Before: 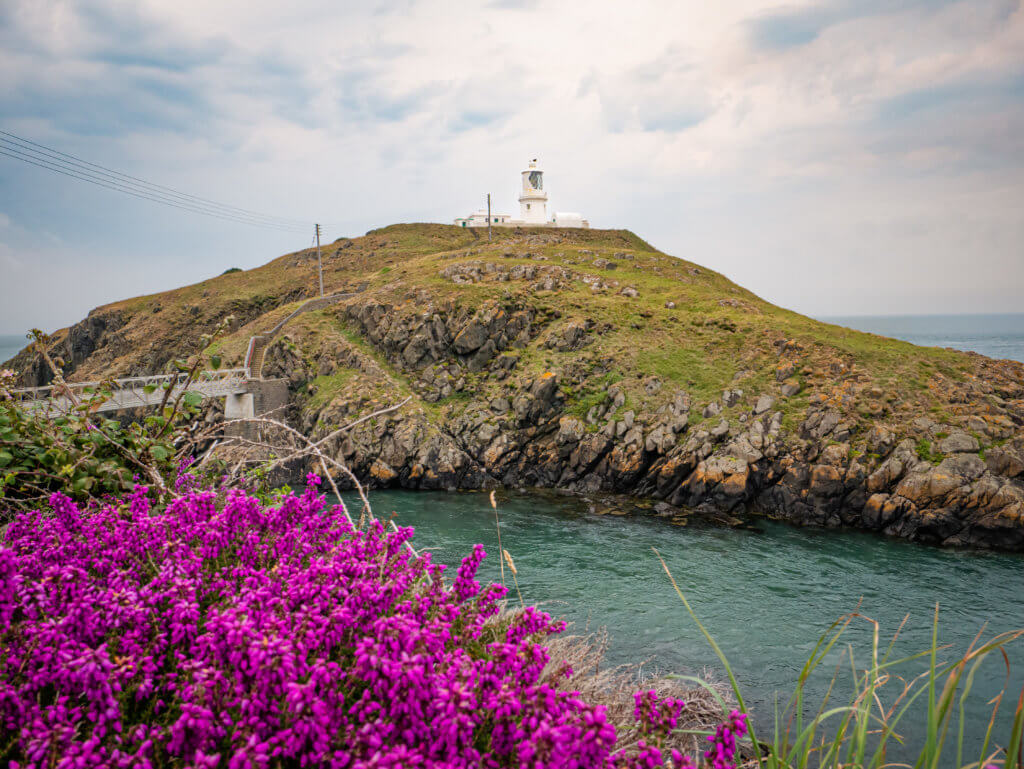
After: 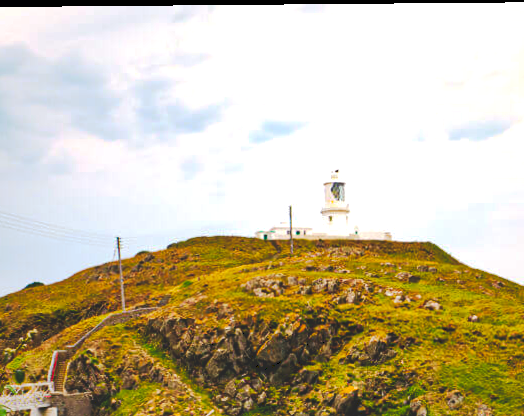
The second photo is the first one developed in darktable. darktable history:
exposure: exposure -0.177 EV, compensate highlight preservation false
crop: left 19.556%, right 30.401%, bottom 46.458%
tone curve: curves: ch0 [(0, 0) (0.003, 0.15) (0.011, 0.151) (0.025, 0.15) (0.044, 0.15) (0.069, 0.151) (0.1, 0.153) (0.136, 0.16) (0.177, 0.183) (0.224, 0.21) (0.277, 0.253) (0.335, 0.309) (0.399, 0.389) (0.468, 0.479) (0.543, 0.58) (0.623, 0.677) (0.709, 0.747) (0.801, 0.808) (0.898, 0.87) (1, 1)], preserve colors none
rotate and perspective: lens shift (vertical) 0.048, lens shift (horizontal) -0.024, automatic cropping off
color balance rgb: linear chroma grading › global chroma 9%, perceptual saturation grading › global saturation 36%, perceptual saturation grading › shadows 35%, perceptual brilliance grading › global brilliance 15%, perceptual brilliance grading › shadows -35%, global vibrance 15%
levels: levels [0, 0.476, 0.951]
